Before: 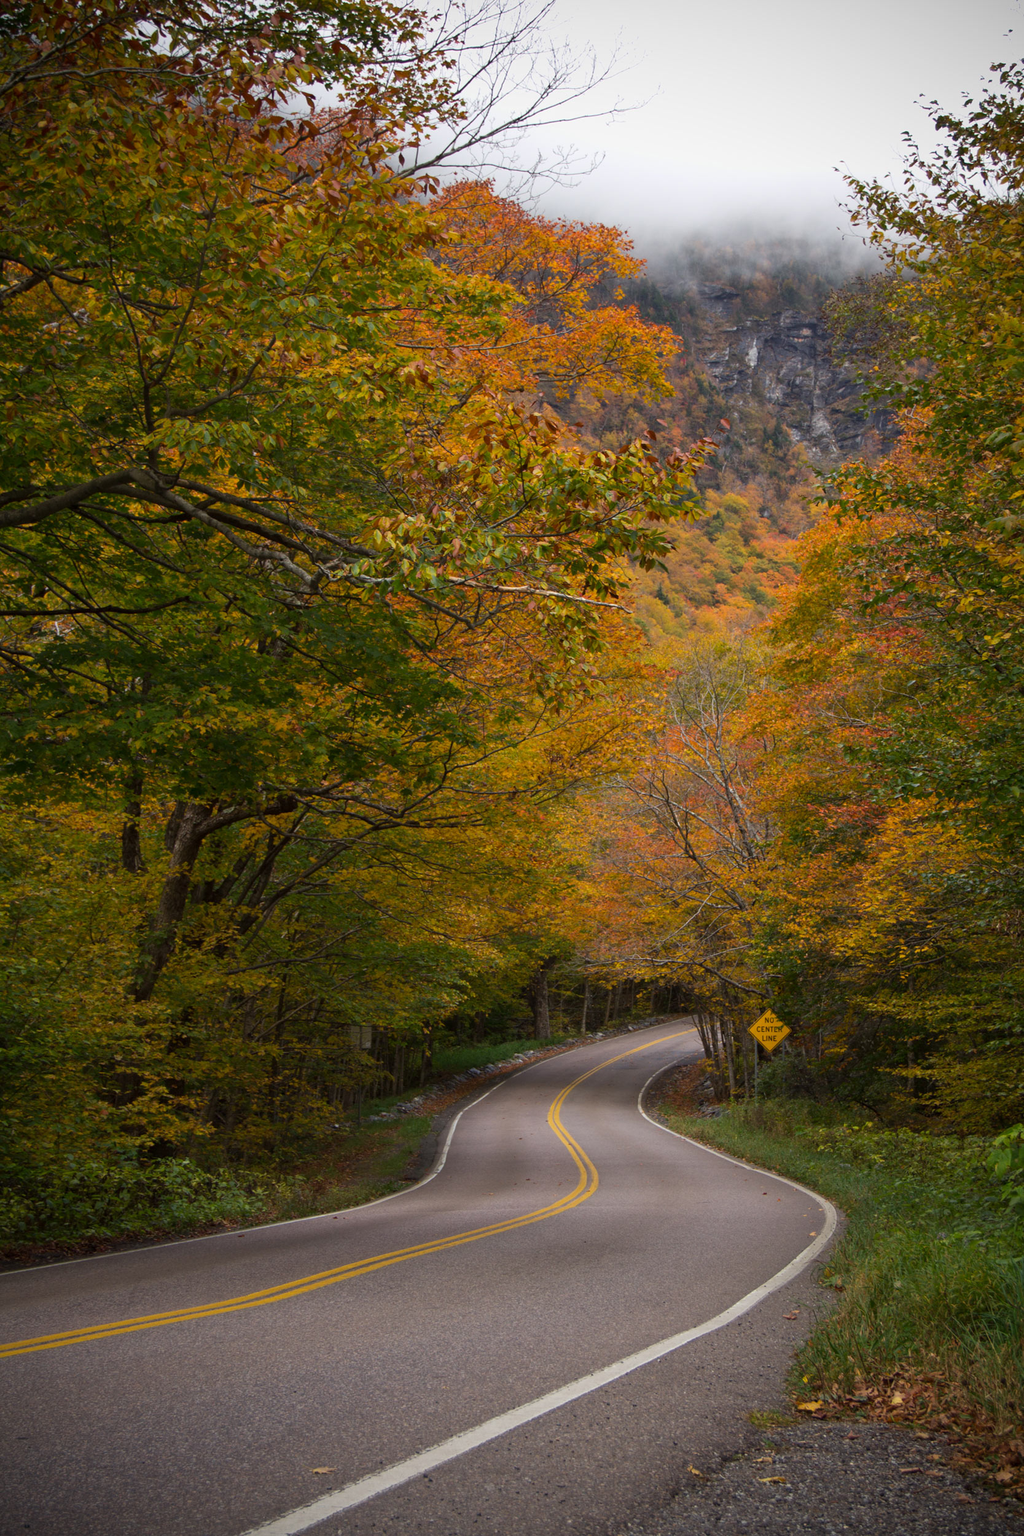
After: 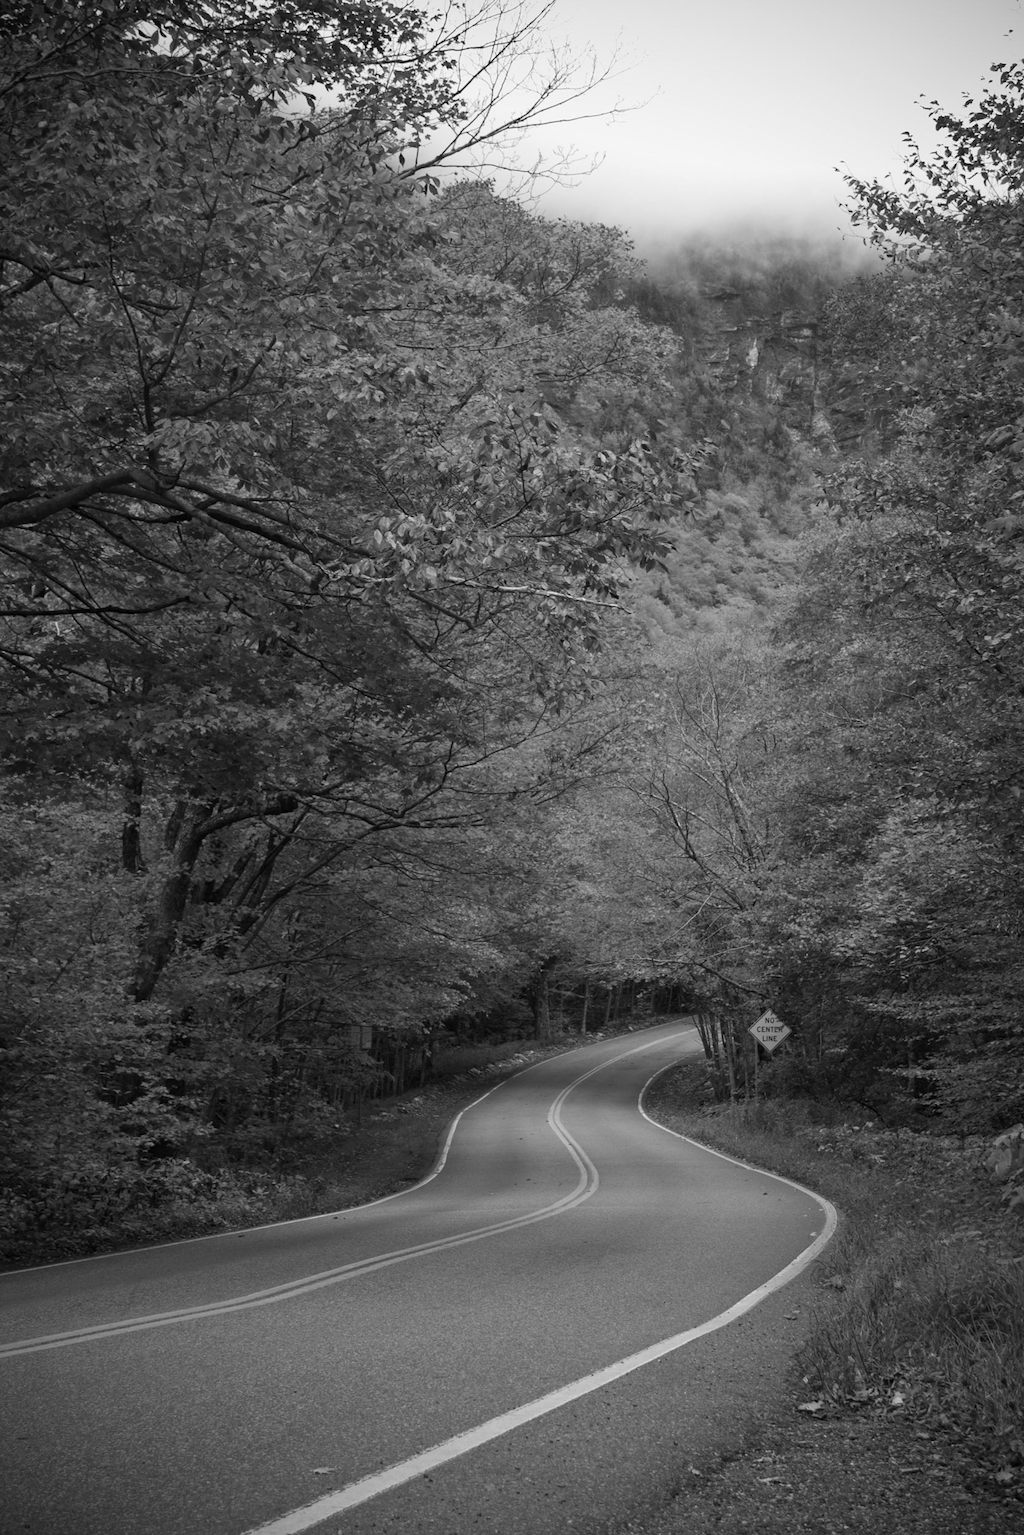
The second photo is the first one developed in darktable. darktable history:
monochrome: on, module defaults
white balance: red 0.967, blue 1.119, emerald 0.756
